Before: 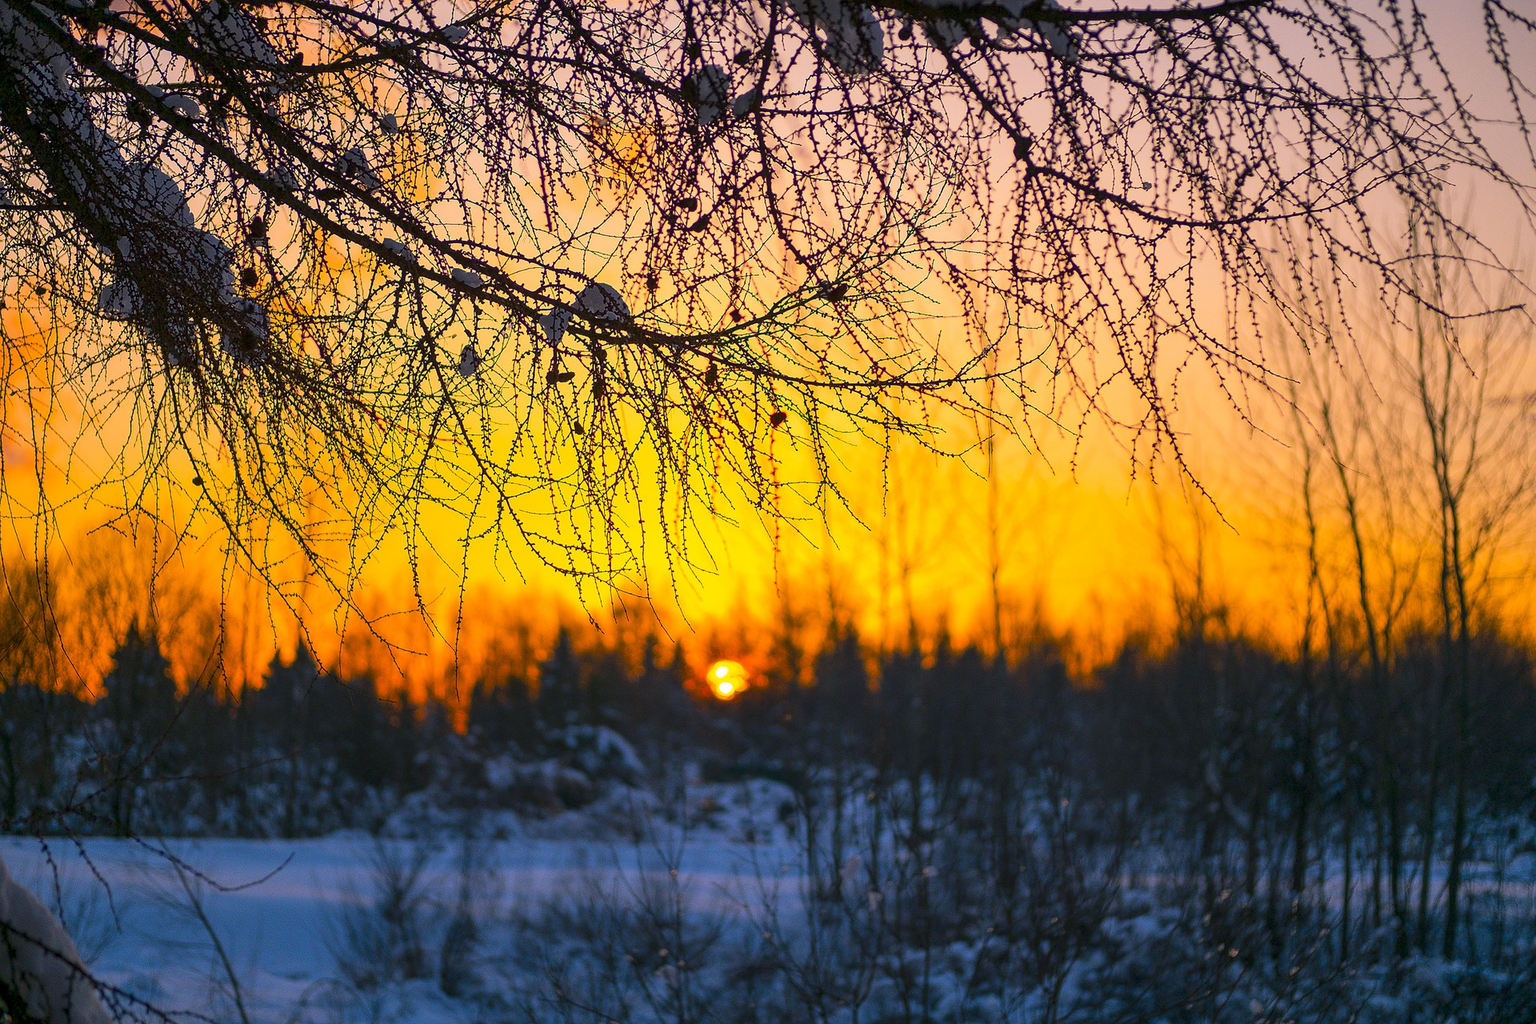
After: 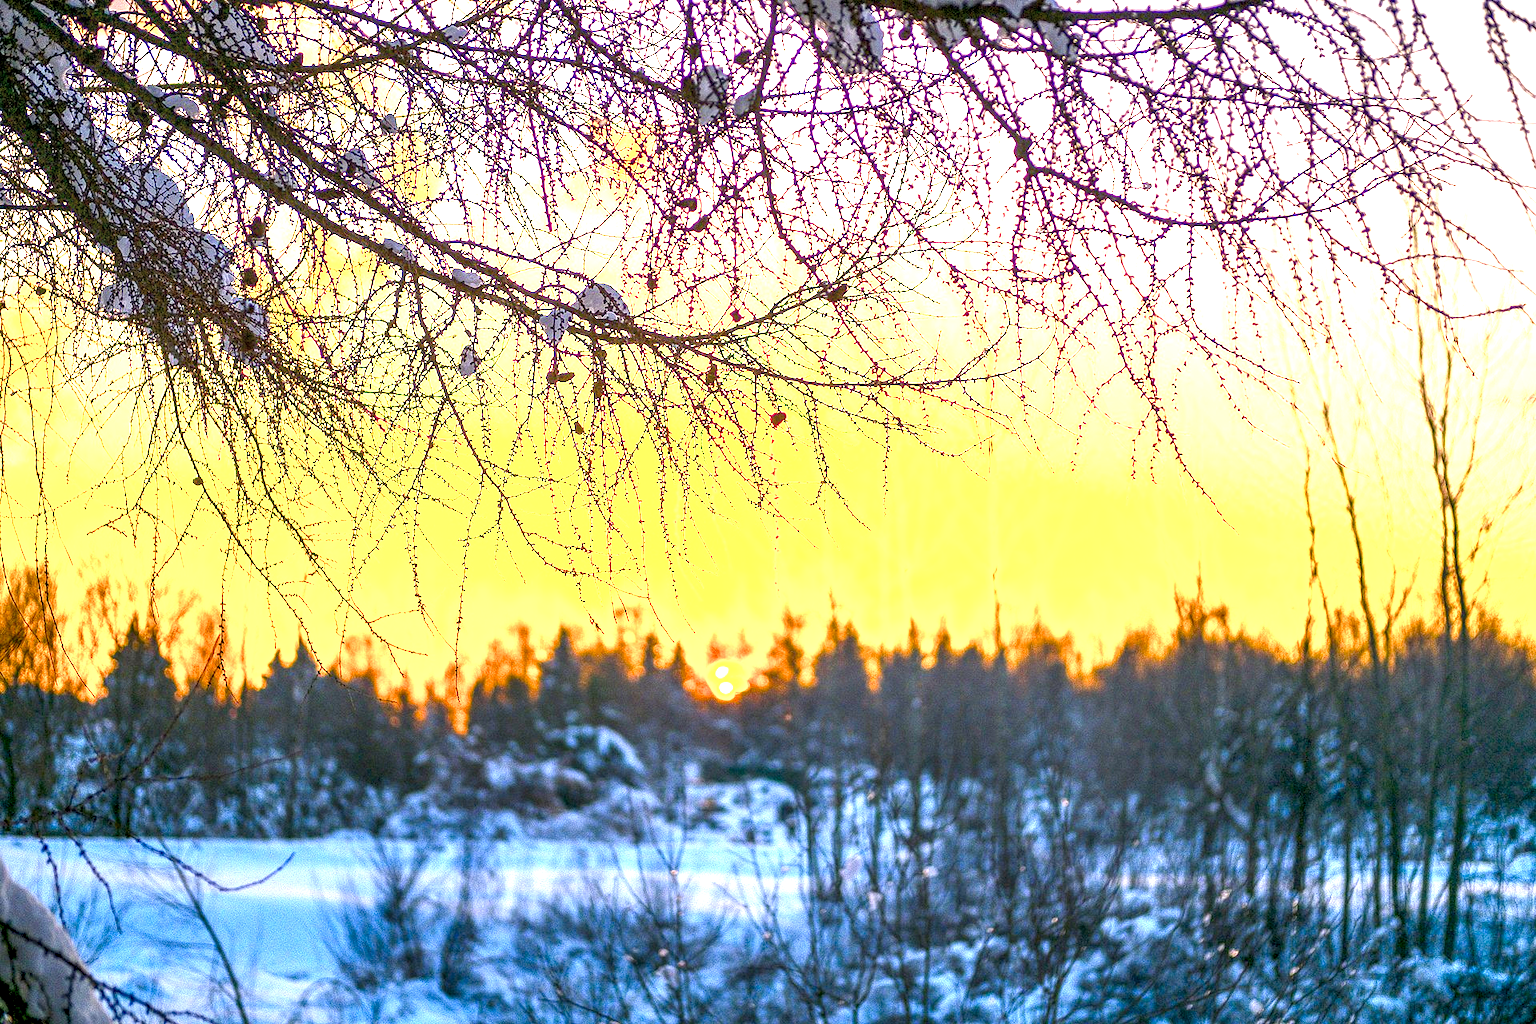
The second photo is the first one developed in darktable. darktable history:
local contrast: detail 160%
exposure: black level correction 0.001, exposure 1.84 EV, compensate highlight preservation false
color balance rgb: linear chroma grading › shadows 32%, linear chroma grading › global chroma -2%, linear chroma grading › mid-tones 4%, perceptual saturation grading › global saturation -2%, perceptual saturation grading › highlights -8%, perceptual saturation grading › mid-tones 8%, perceptual saturation grading › shadows 4%, perceptual brilliance grading › highlights 8%, perceptual brilliance grading › mid-tones 4%, perceptual brilliance grading › shadows 2%, global vibrance 16%, saturation formula JzAzBz (2021)
